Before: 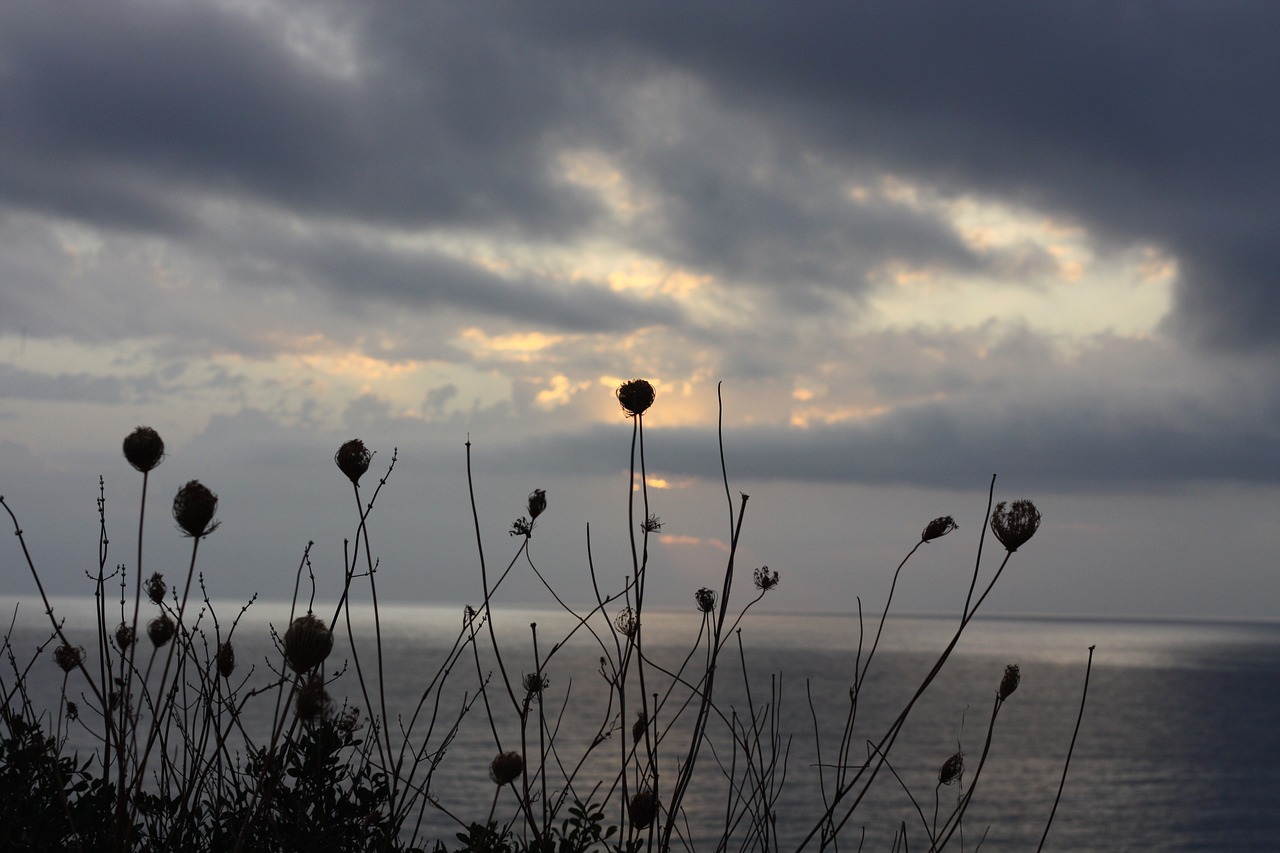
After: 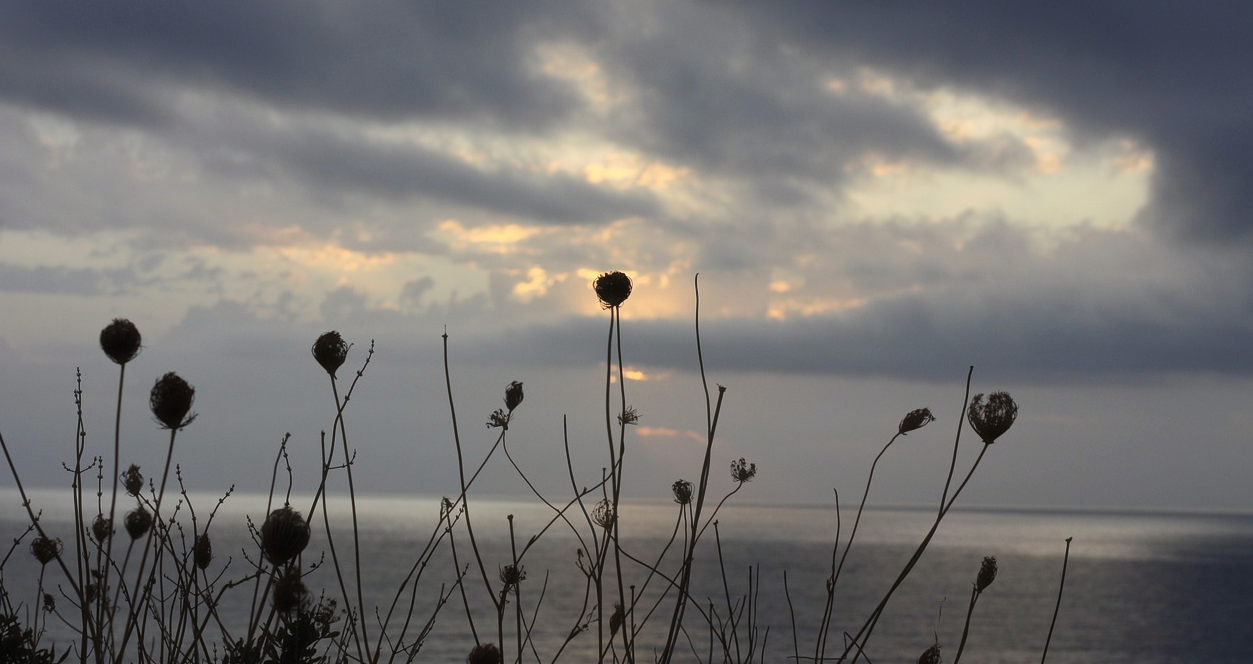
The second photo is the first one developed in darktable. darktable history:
crop and rotate: left 1.814%, top 12.818%, right 0.25%, bottom 9.225%
haze removal: strength -0.05
